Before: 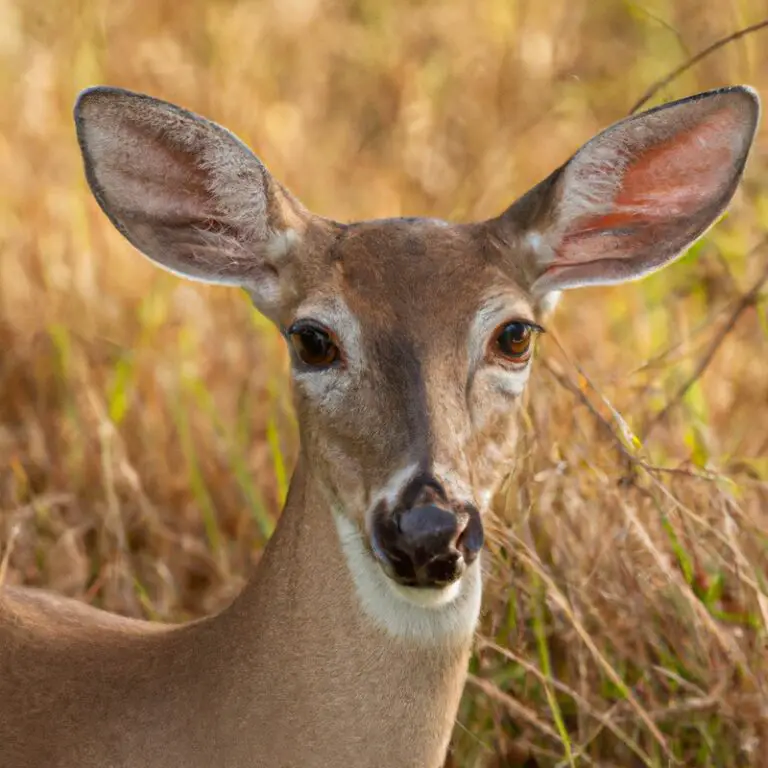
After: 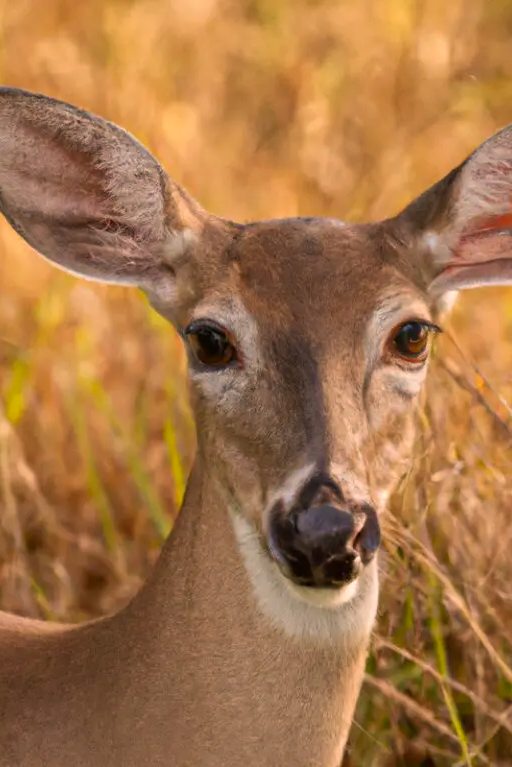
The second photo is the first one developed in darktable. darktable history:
color correction: highlights a* 11.96, highlights b* 11.58
crop and rotate: left 13.537%, right 19.796%
